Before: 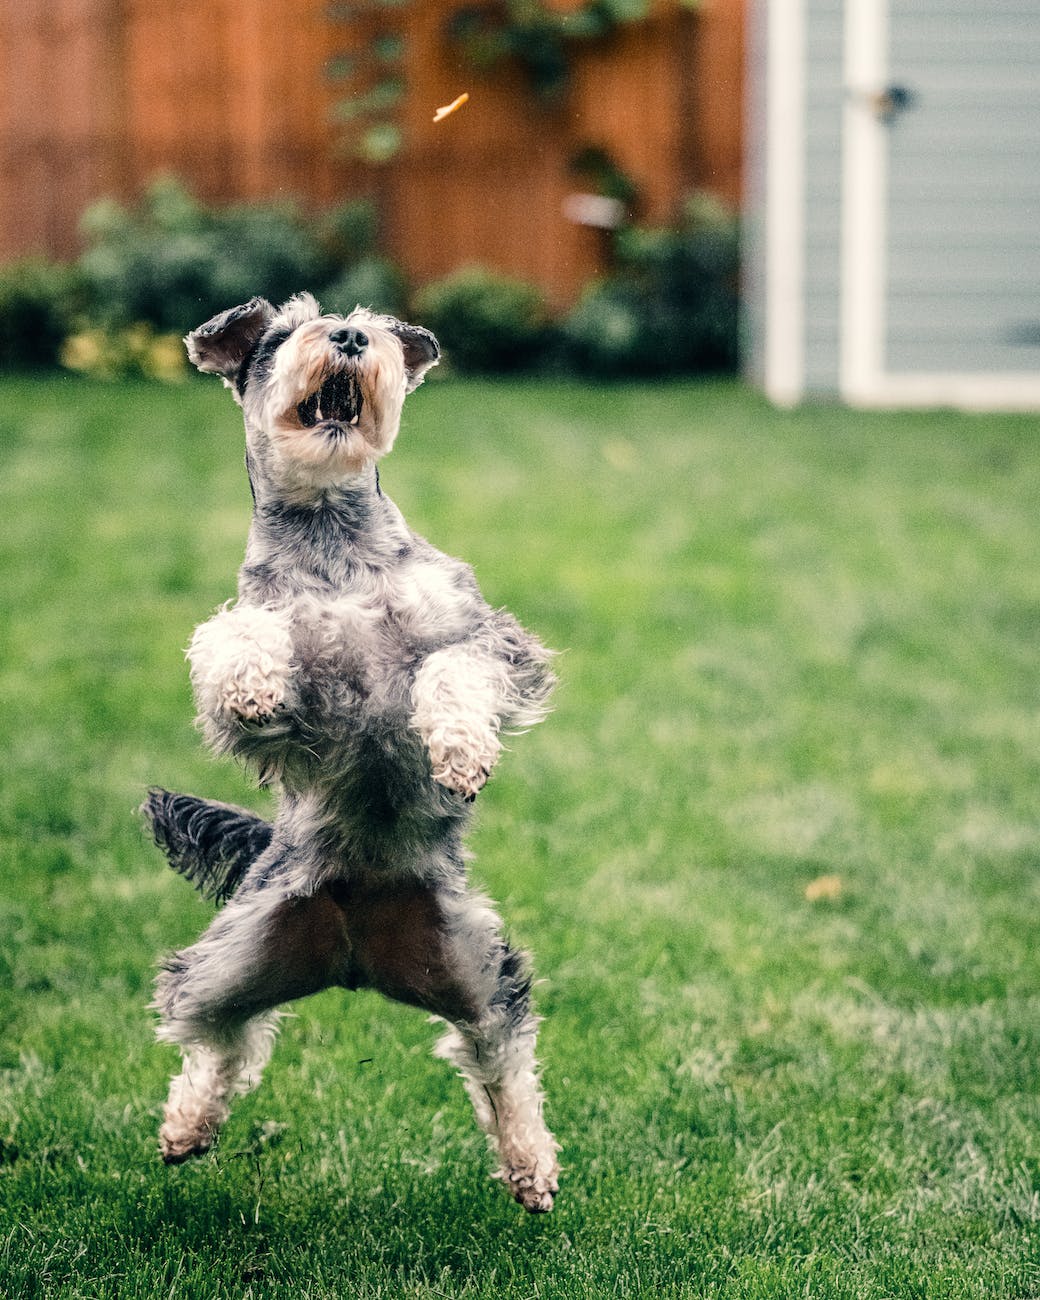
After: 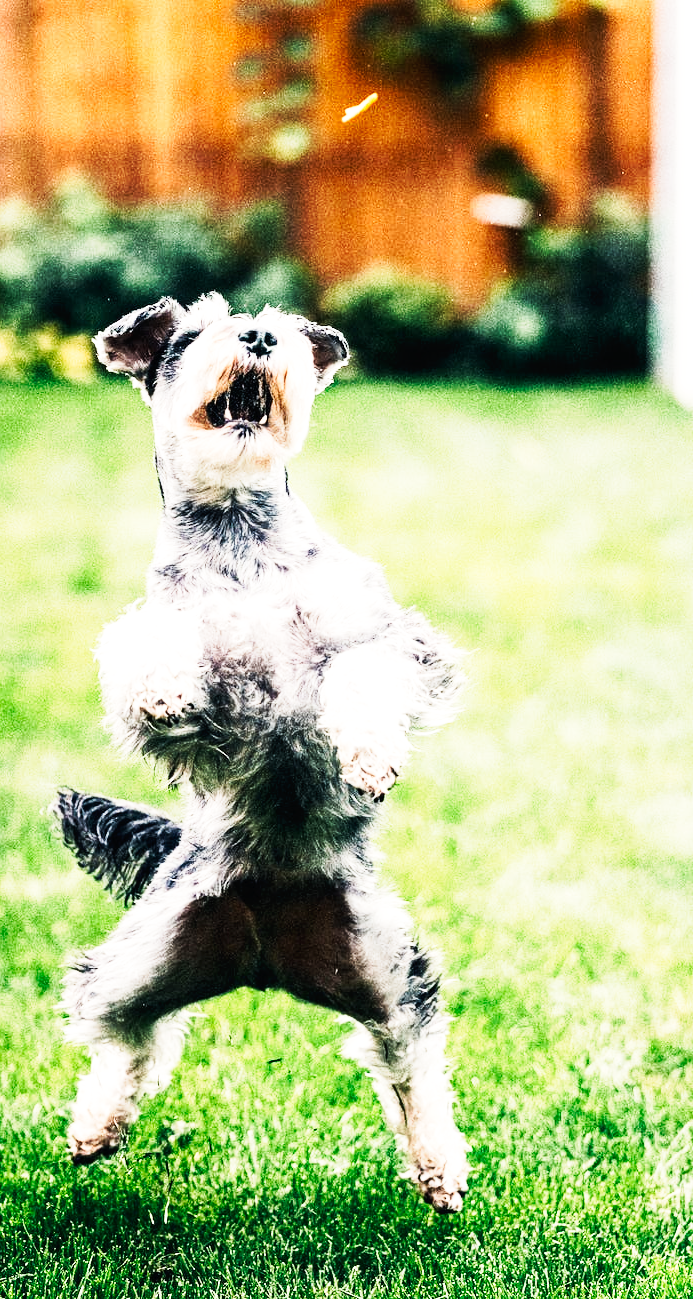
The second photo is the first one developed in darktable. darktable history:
crop and rotate: left 8.786%, right 24.548%
base curve: curves: ch0 [(0, 0) (0.005, 0.002) (0.15, 0.3) (0.4, 0.7) (0.75, 0.95) (1, 1)], preserve colors none
tone equalizer: -8 EV -0.417 EV, -7 EV -0.389 EV, -6 EV -0.333 EV, -5 EV -0.222 EV, -3 EV 0.222 EV, -2 EV 0.333 EV, -1 EV 0.389 EV, +0 EV 0.417 EV, edges refinement/feathering 500, mask exposure compensation -1.57 EV, preserve details no
tone curve: curves: ch0 [(0, 0) (0.003, 0.011) (0.011, 0.019) (0.025, 0.03) (0.044, 0.045) (0.069, 0.061) (0.1, 0.085) (0.136, 0.119) (0.177, 0.159) (0.224, 0.205) (0.277, 0.261) (0.335, 0.329) (0.399, 0.407) (0.468, 0.508) (0.543, 0.606) (0.623, 0.71) (0.709, 0.815) (0.801, 0.903) (0.898, 0.957) (1, 1)], preserve colors none
